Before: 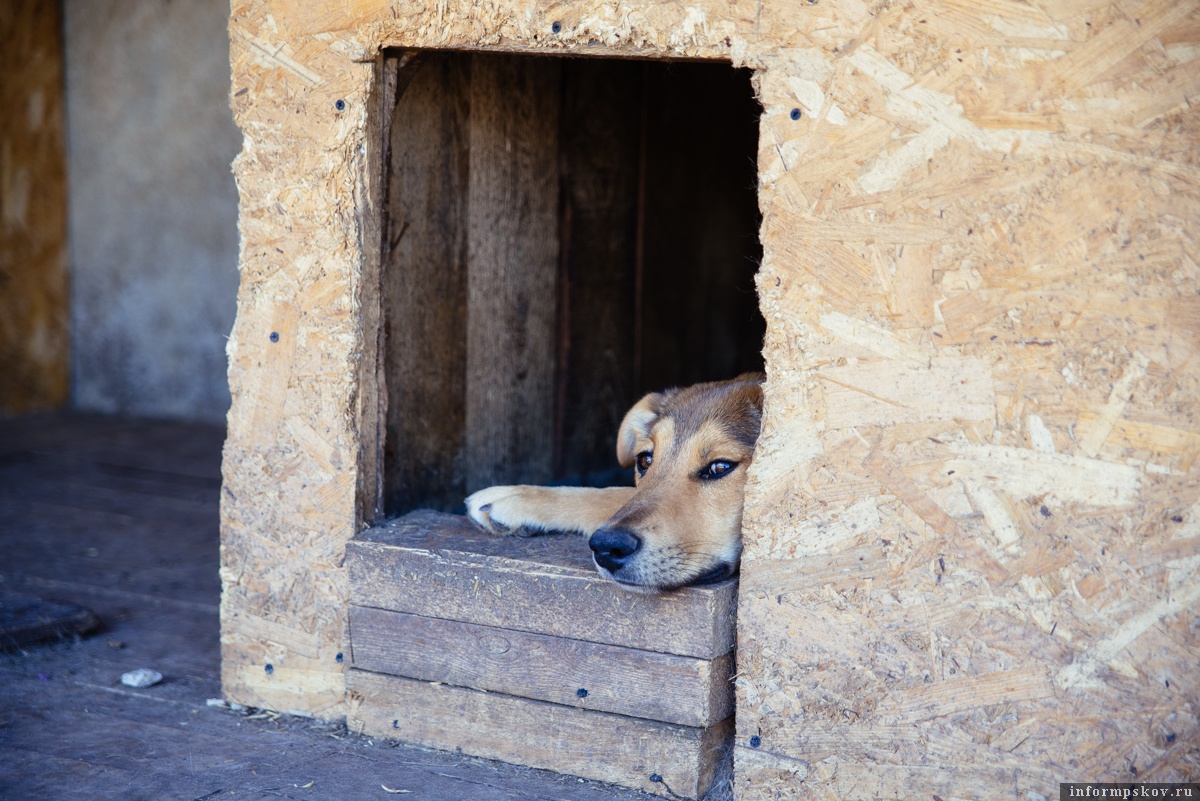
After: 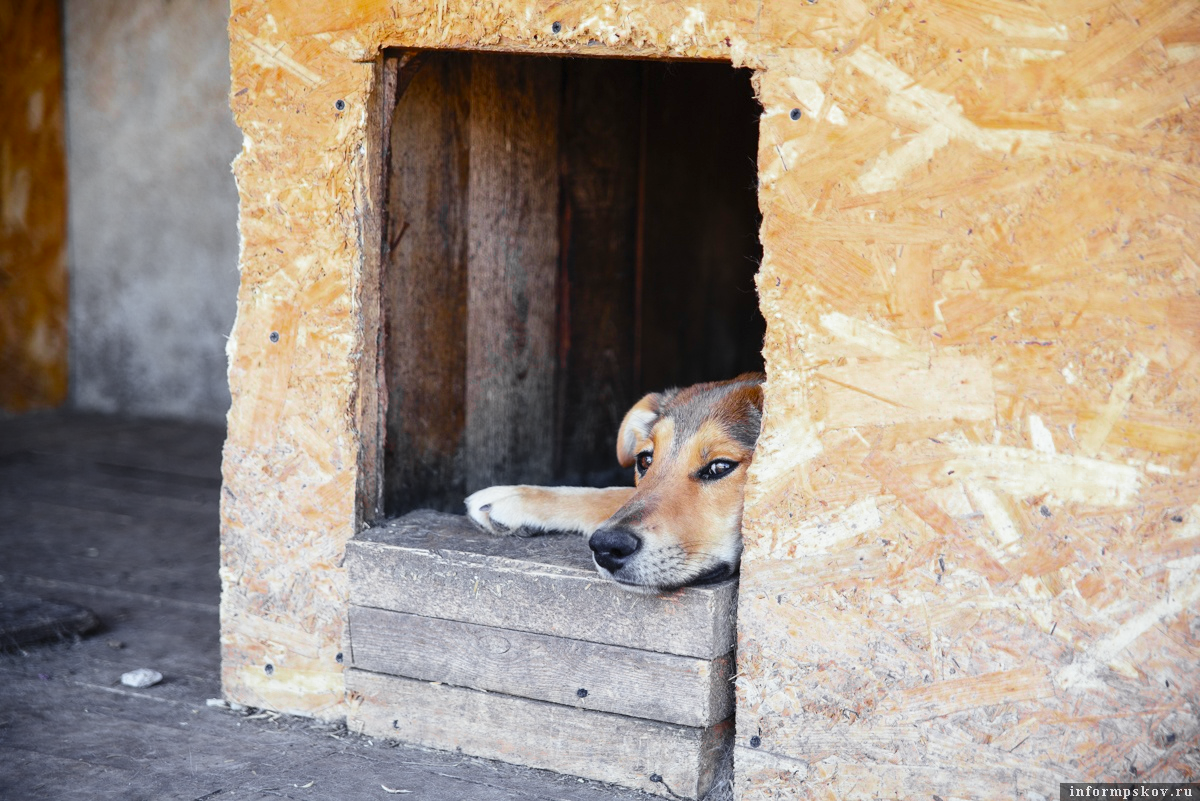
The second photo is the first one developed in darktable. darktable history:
contrast brightness saturation: contrast 0.2, brightness 0.2, saturation 0.8
color zones: curves: ch0 [(0.004, 0.388) (0.125, 0.392) (0.25, 0.404) (0.375, 0.5) (0.5, 0.5) (0.625, 0.5) (0.75, 0.5) (0.875, 0.5)]; ch1 [(0, 0.5) (0.125, 0.5) (0.25, 0.5) (0.375, 0.124) (0.524, 0.124) (0.645, 0.128) (0.789, 0.132) (0.914, 0.096) (0.998, 0.068)]
